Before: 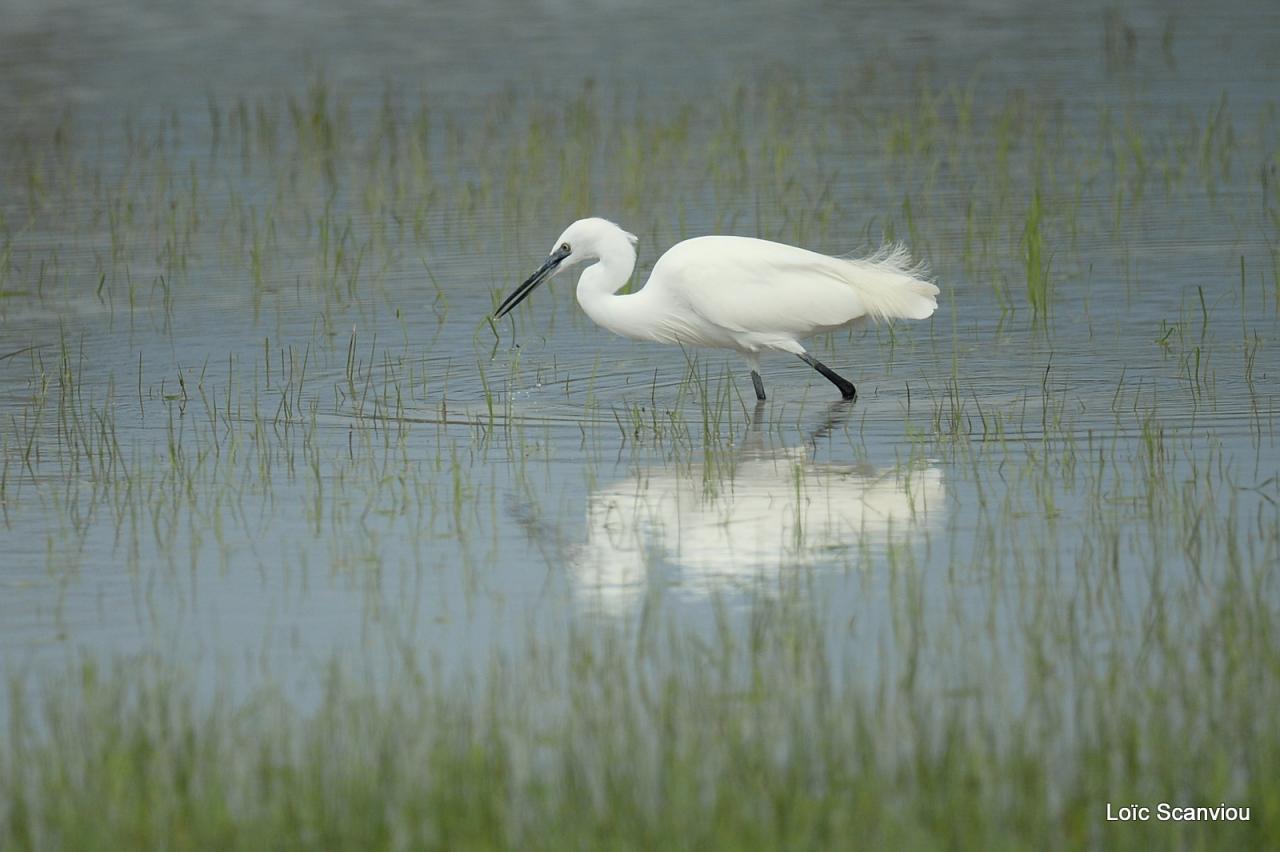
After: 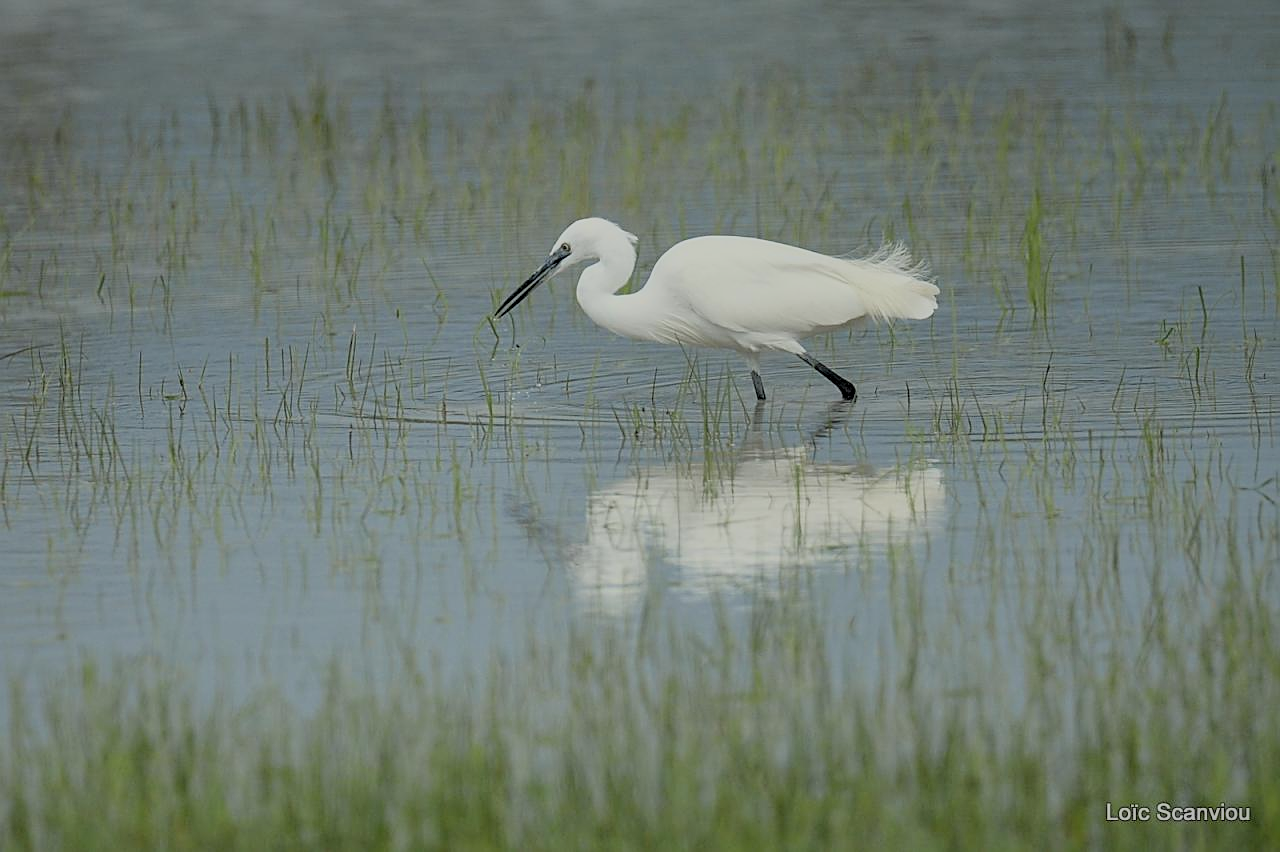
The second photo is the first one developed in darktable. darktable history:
local contrast: detail 130%
shadows and highlights: shadows 25, highlights -70
filmic rgb: black relative exposure -8.79 EV, white relative exposure 4.98 EV, threshold 3 EV, target black luminance 0%, hardness 3.77, latitude 66.33%, contrast 0.822, shadows ↔ highlights balance 20%, color science v5 (2021), contrast in shadows safe, contrast in highlights safe, enable highlight reconstruction true
sharpen: on, module defaults
